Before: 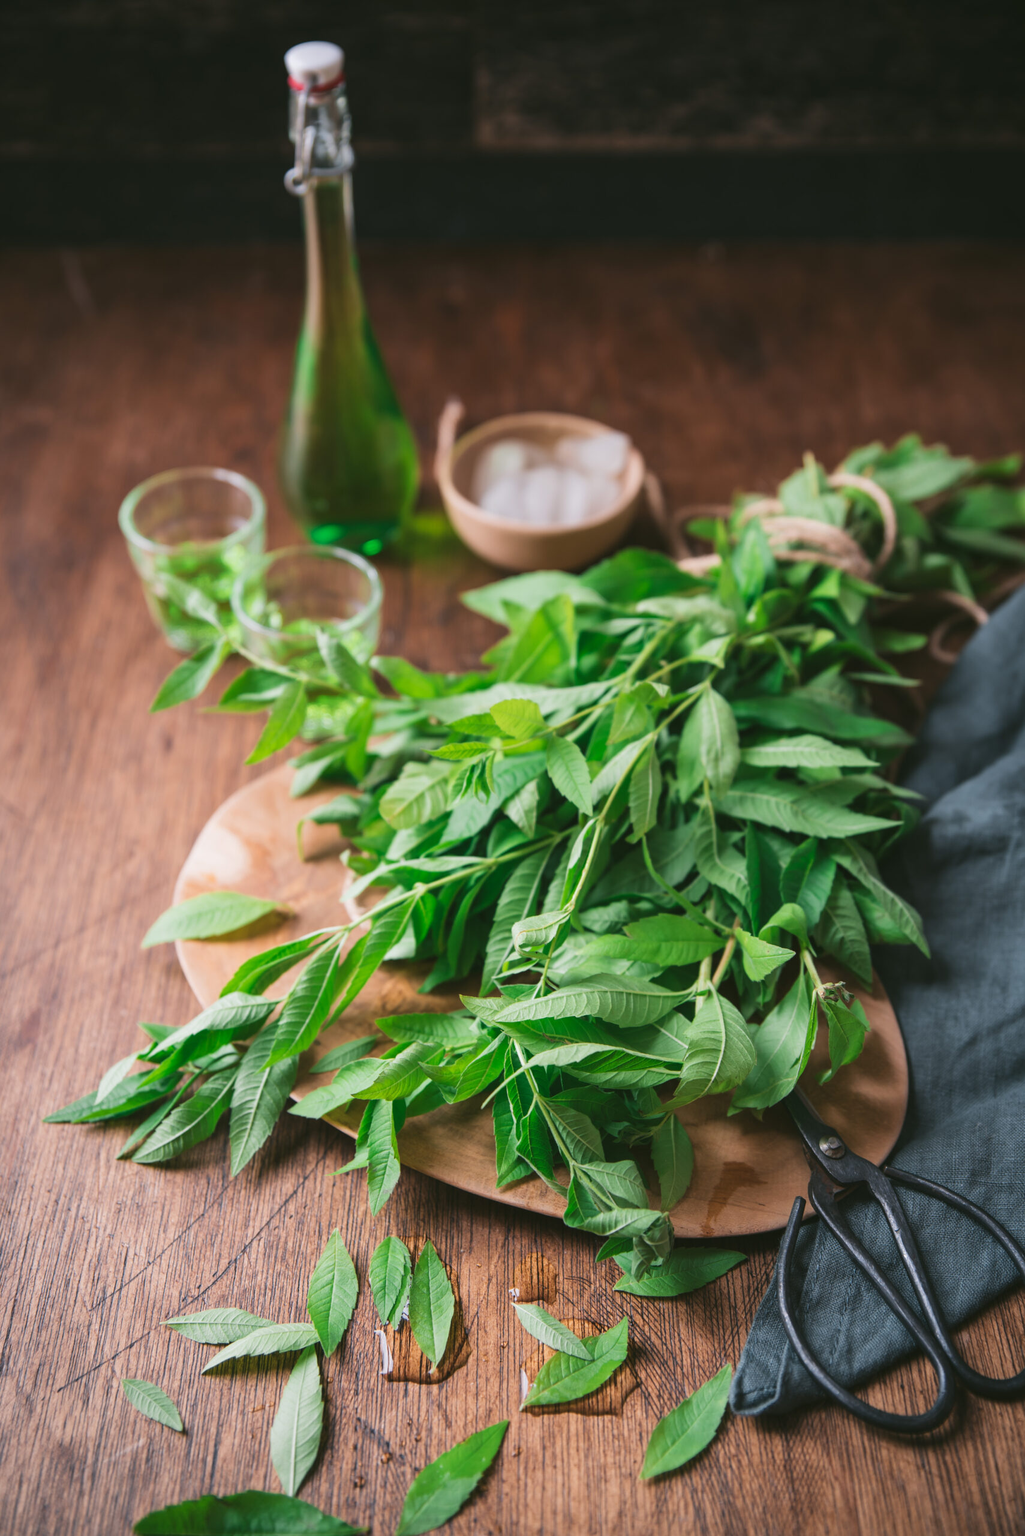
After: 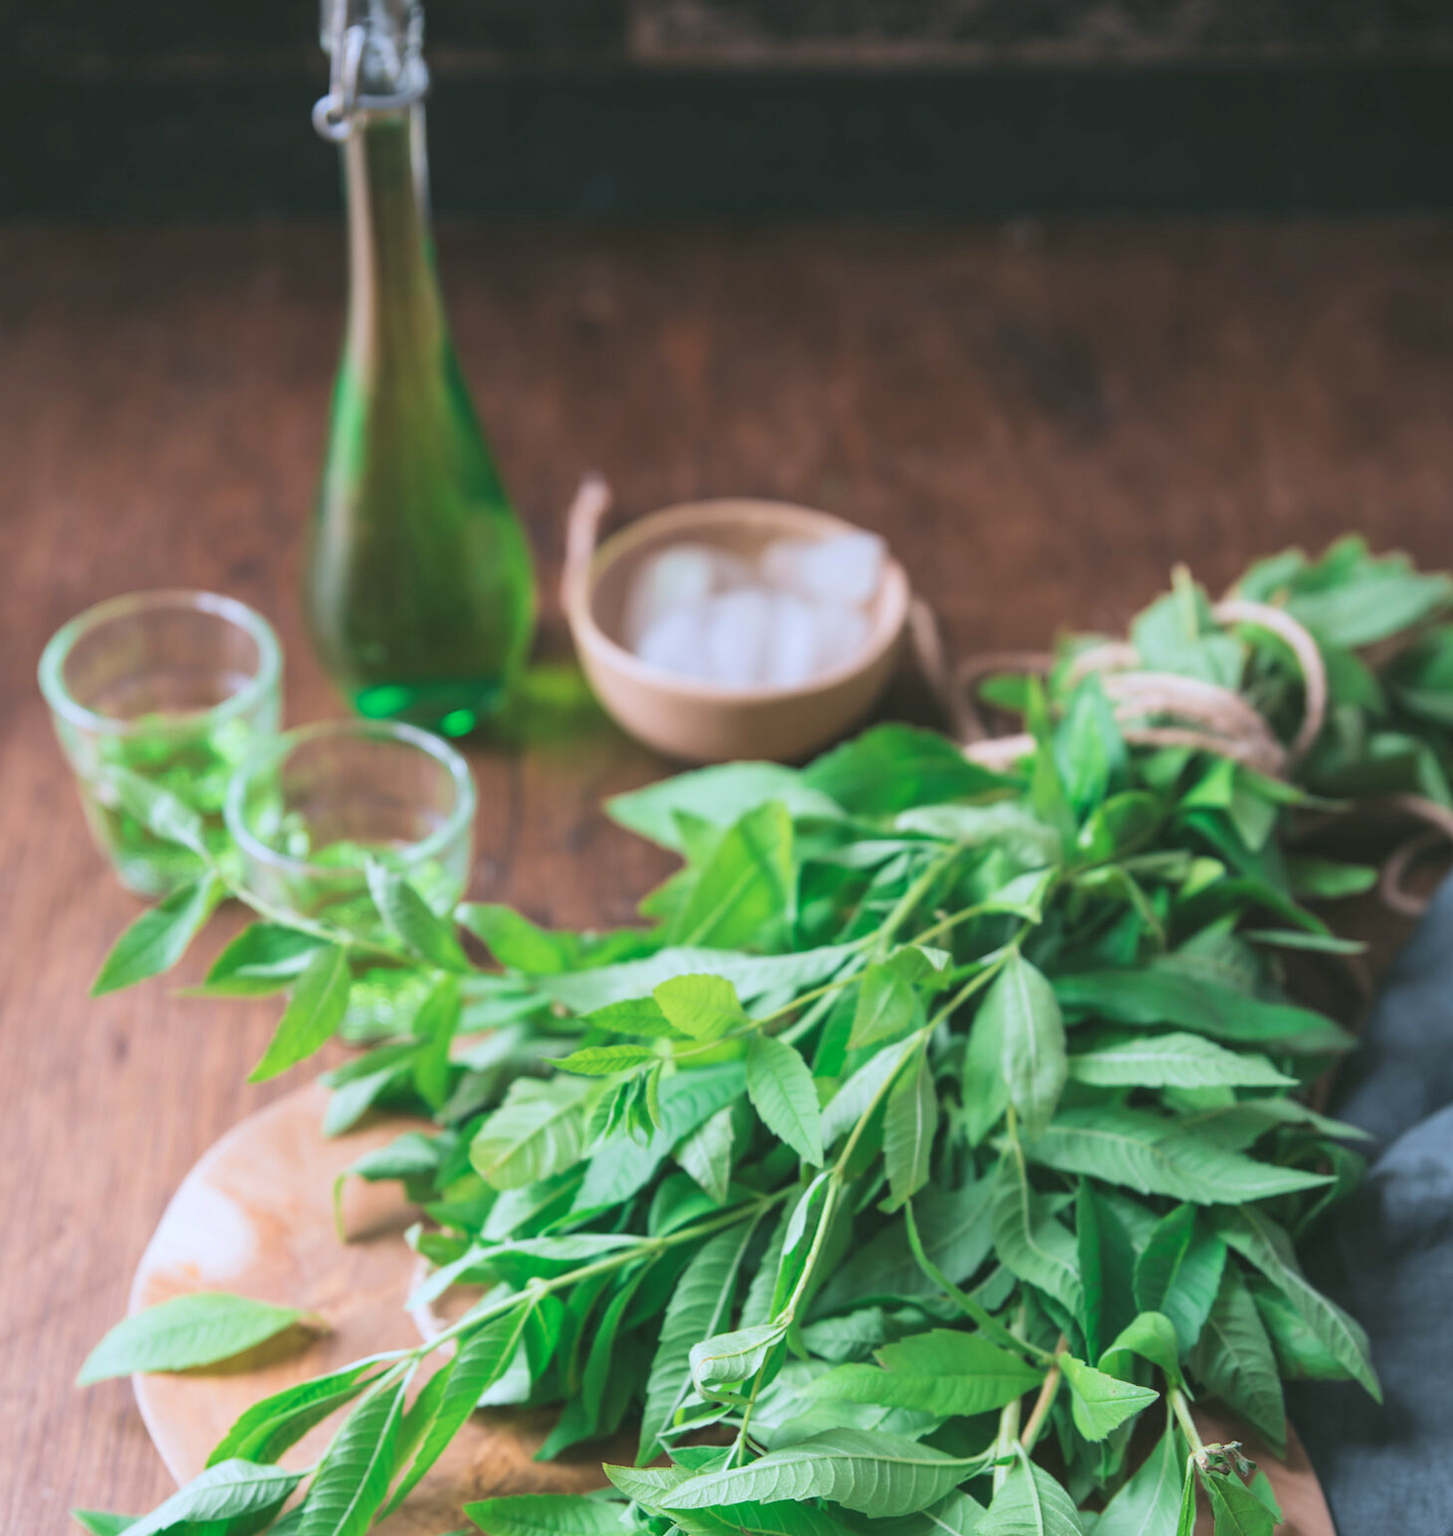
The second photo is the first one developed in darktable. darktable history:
crop and rotate: left 9.345%, top 7.22%, right 4.982%, bottom 32.331%
contrast brightness saturation: brightness 0.13
color calibration: x 0.37, y 0.382, temperature 4313.32 K
